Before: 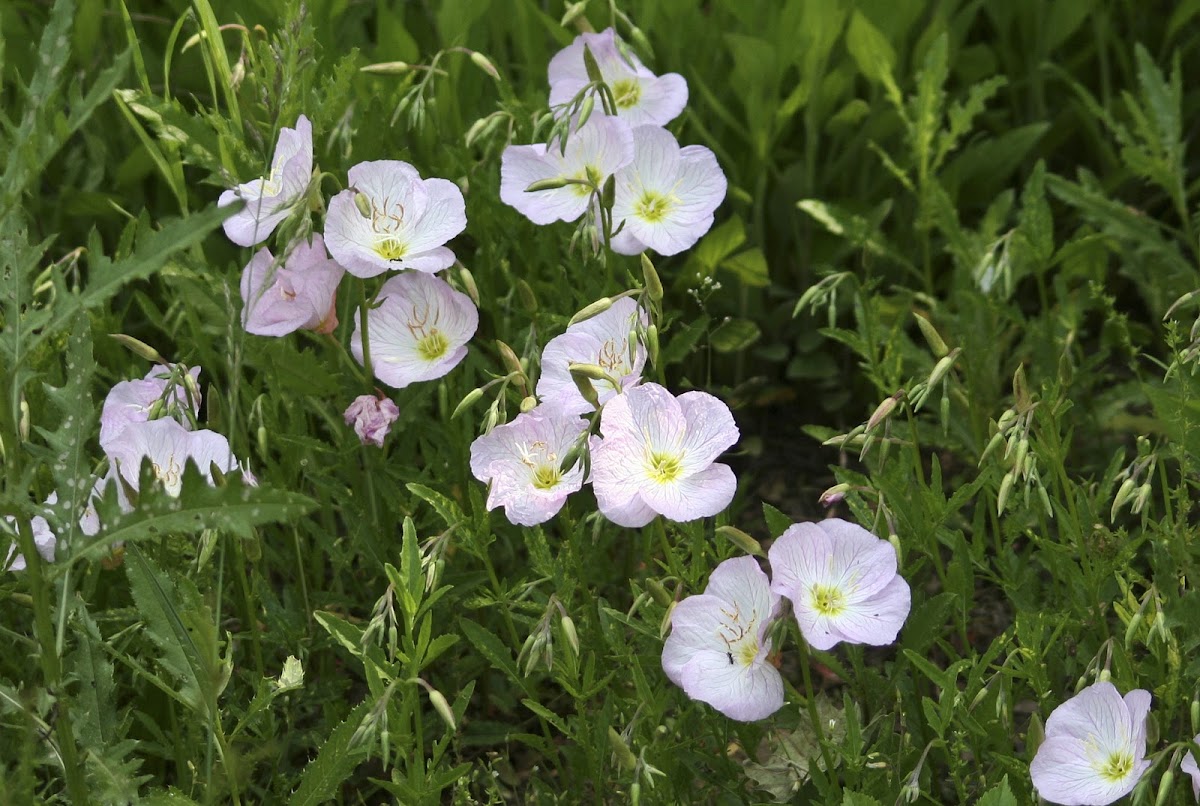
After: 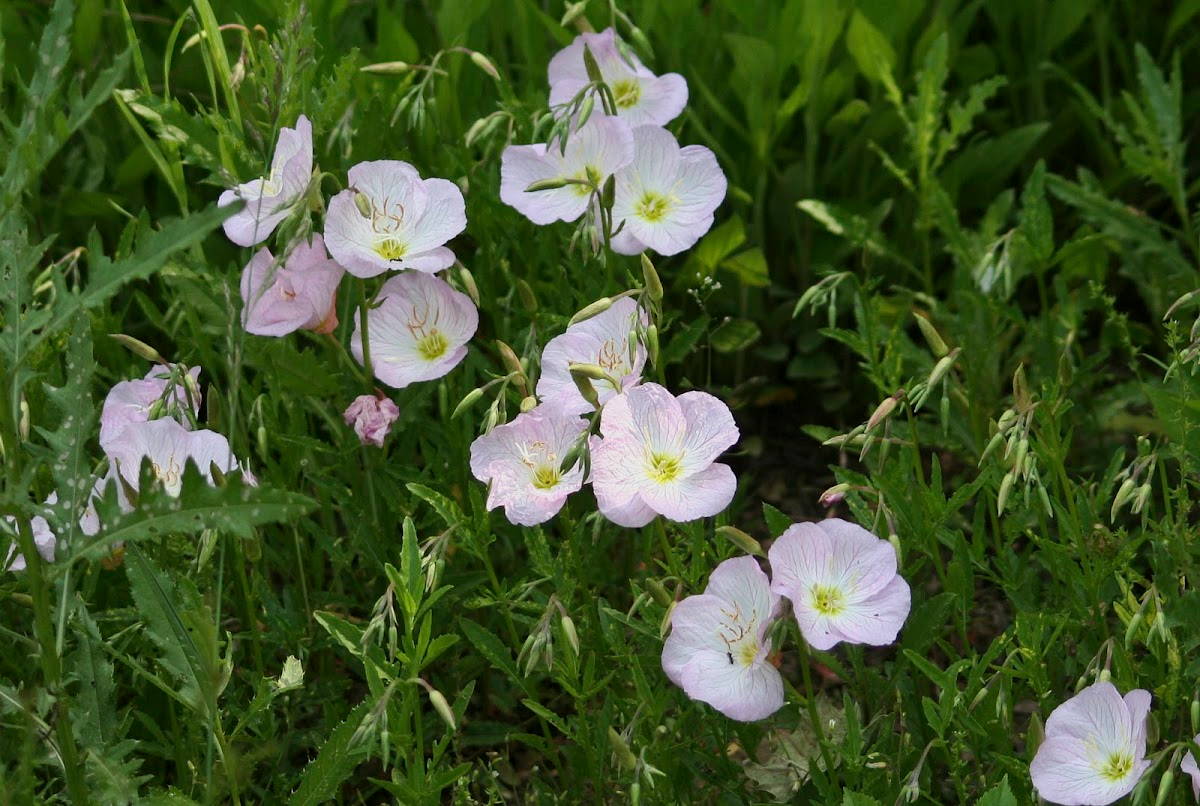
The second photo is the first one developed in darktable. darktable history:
exposure: exposure -0.258 EV, compensate highlight preservation false
